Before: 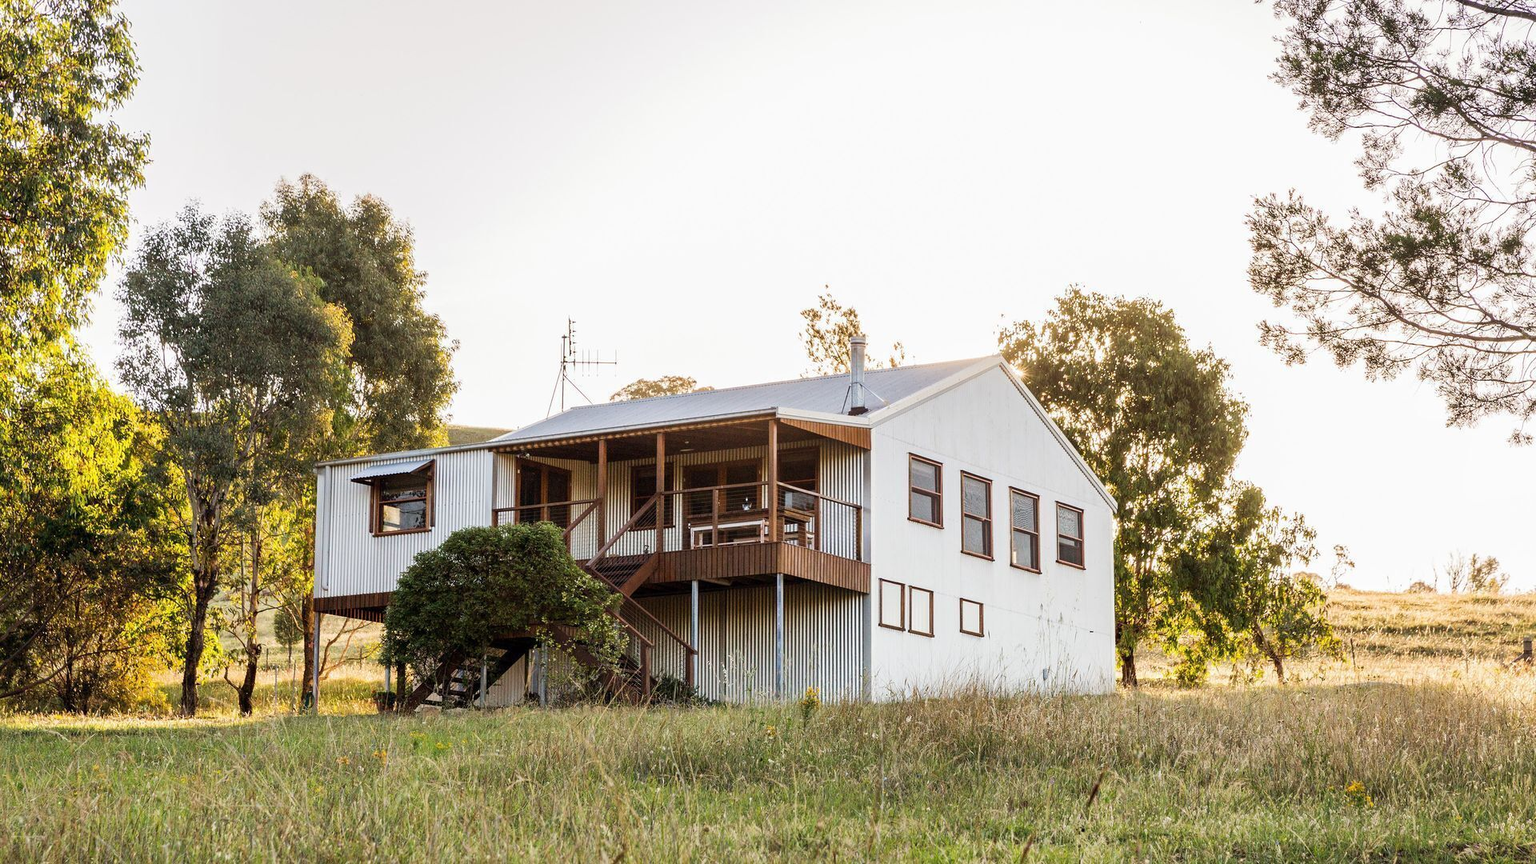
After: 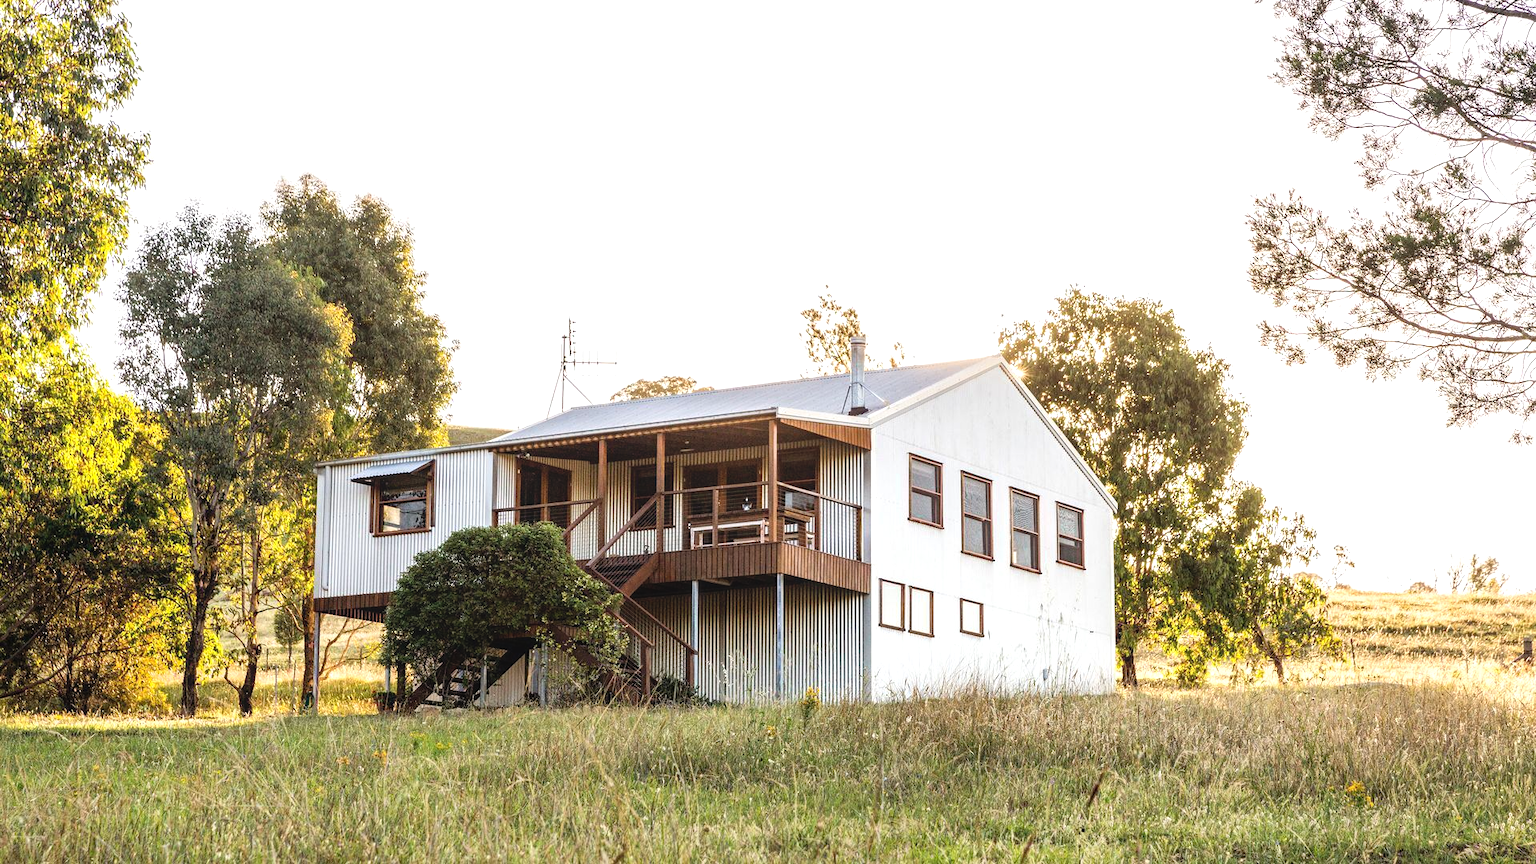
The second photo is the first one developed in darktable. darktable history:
local contrast: detail 109%
tone equalizer: -8 EV -0.435 EV, -7 EV -0.392 EV, -6 EV -0.324 EV, -5 EV -0.235 EV, -3 EV 0.223 EV, -2 EV 0.322 EV, -1 EV 0.37 EV, +0 EV 0.432 EV
color zones: curves: ch0 [(0.25, 0.5) (0.423, 0.5) (0.443, 0.5) (0.521, 0.756) (0.568, 0.5) (0.576, 0.5) (0.75, 0.5)]; ch1 [(0.25, 0.5) (0.423, 0.5) (0.443, 0.5) (0.539, 0.873) (0.624, 0.565) (0.631, 0.5) (0.75, 0.5)]
